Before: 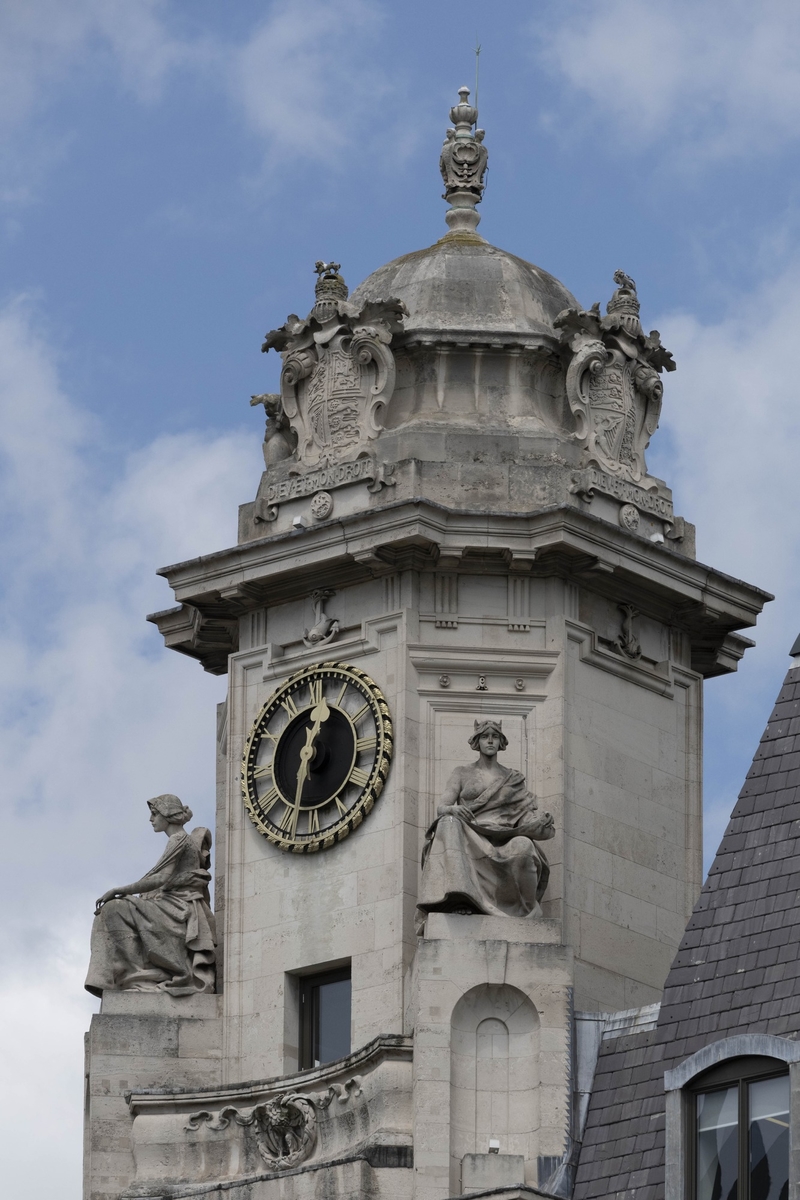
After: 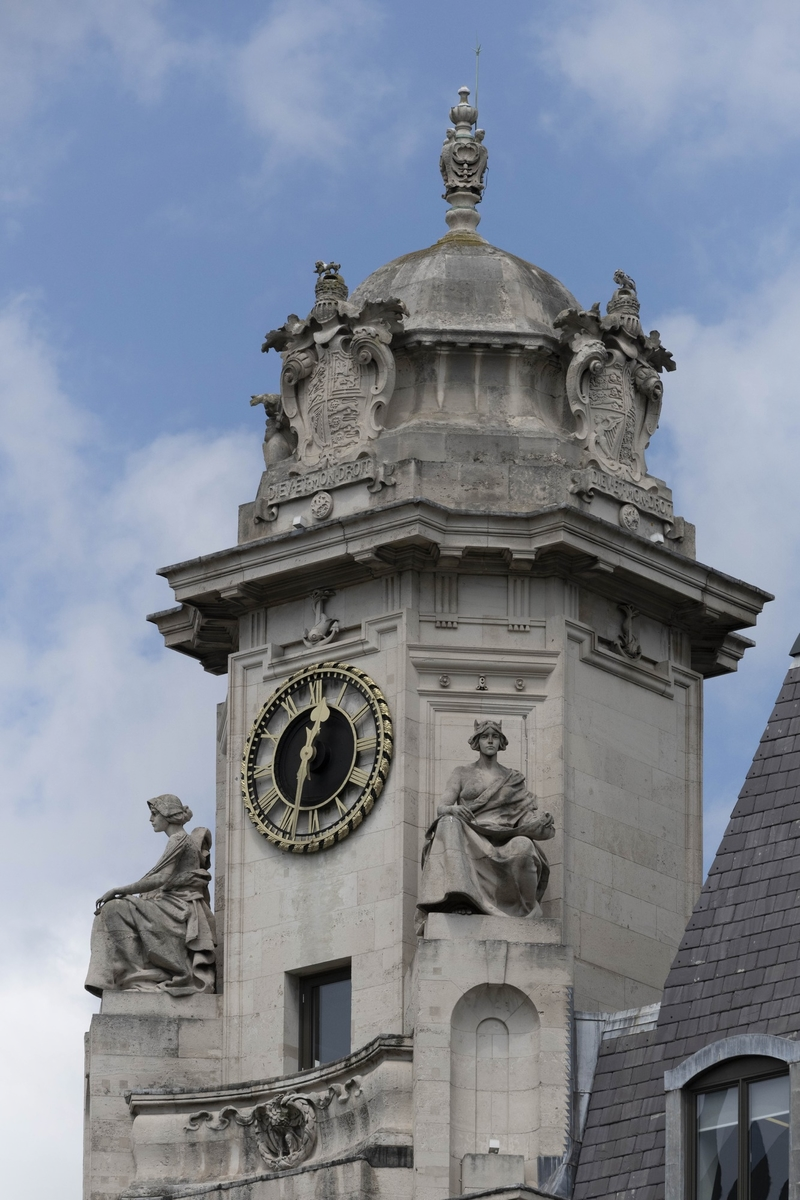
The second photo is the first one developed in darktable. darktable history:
shadows and highlights: shadows -25.2, highlights 50.61, highlights color adjustment 32.24%, soften with gaussian
